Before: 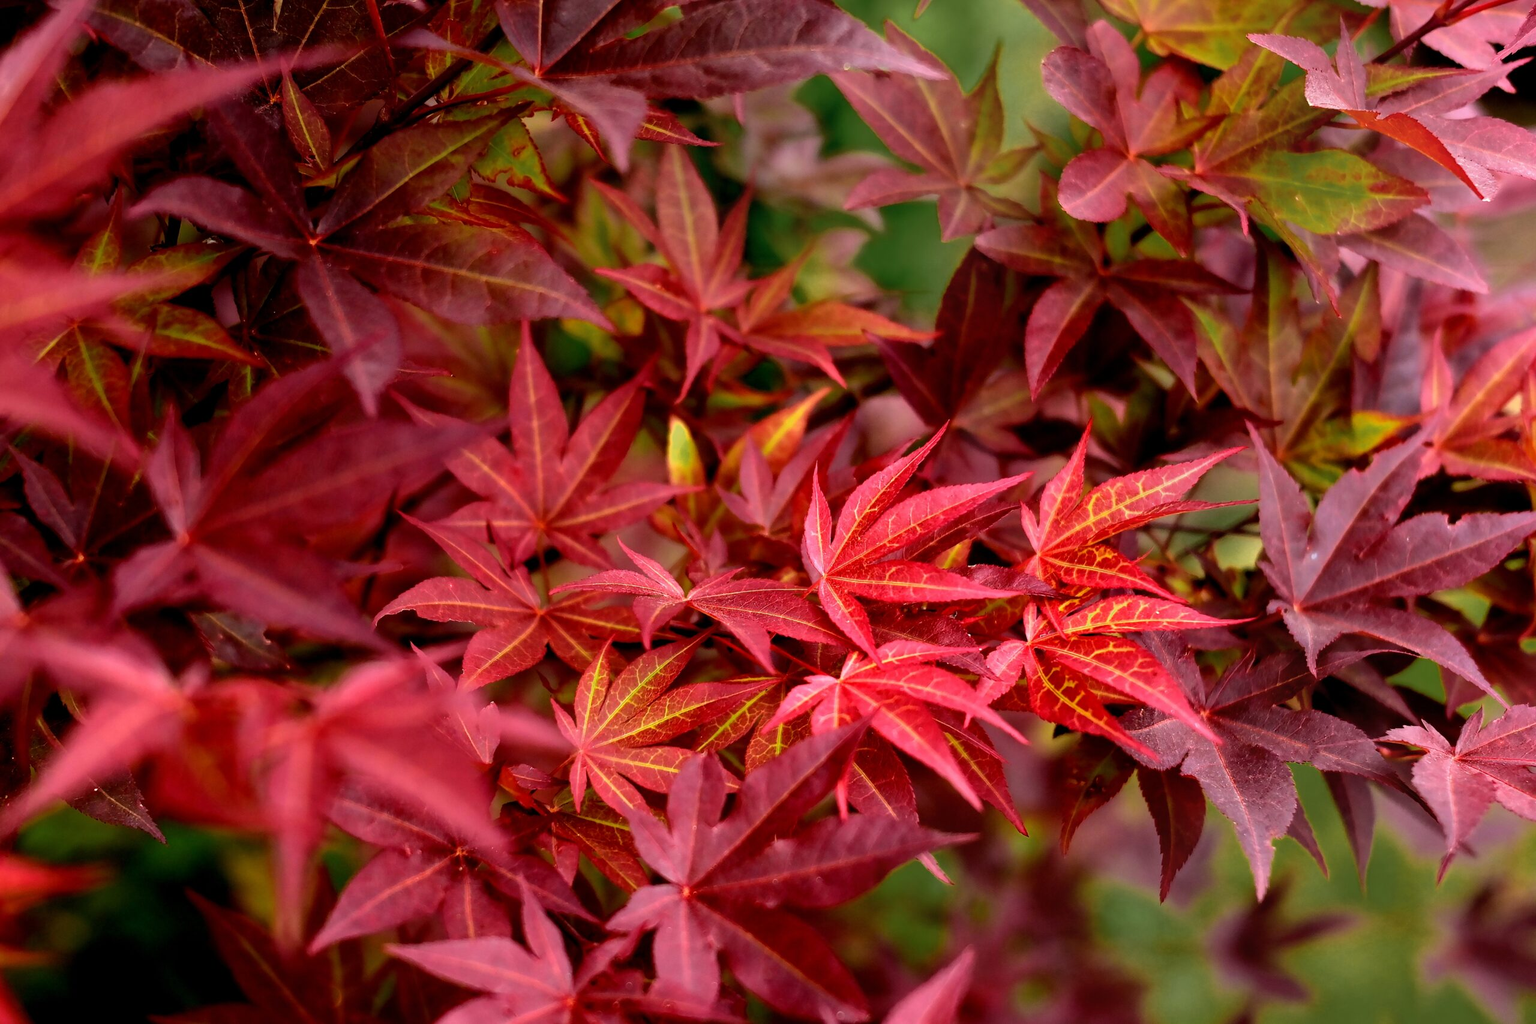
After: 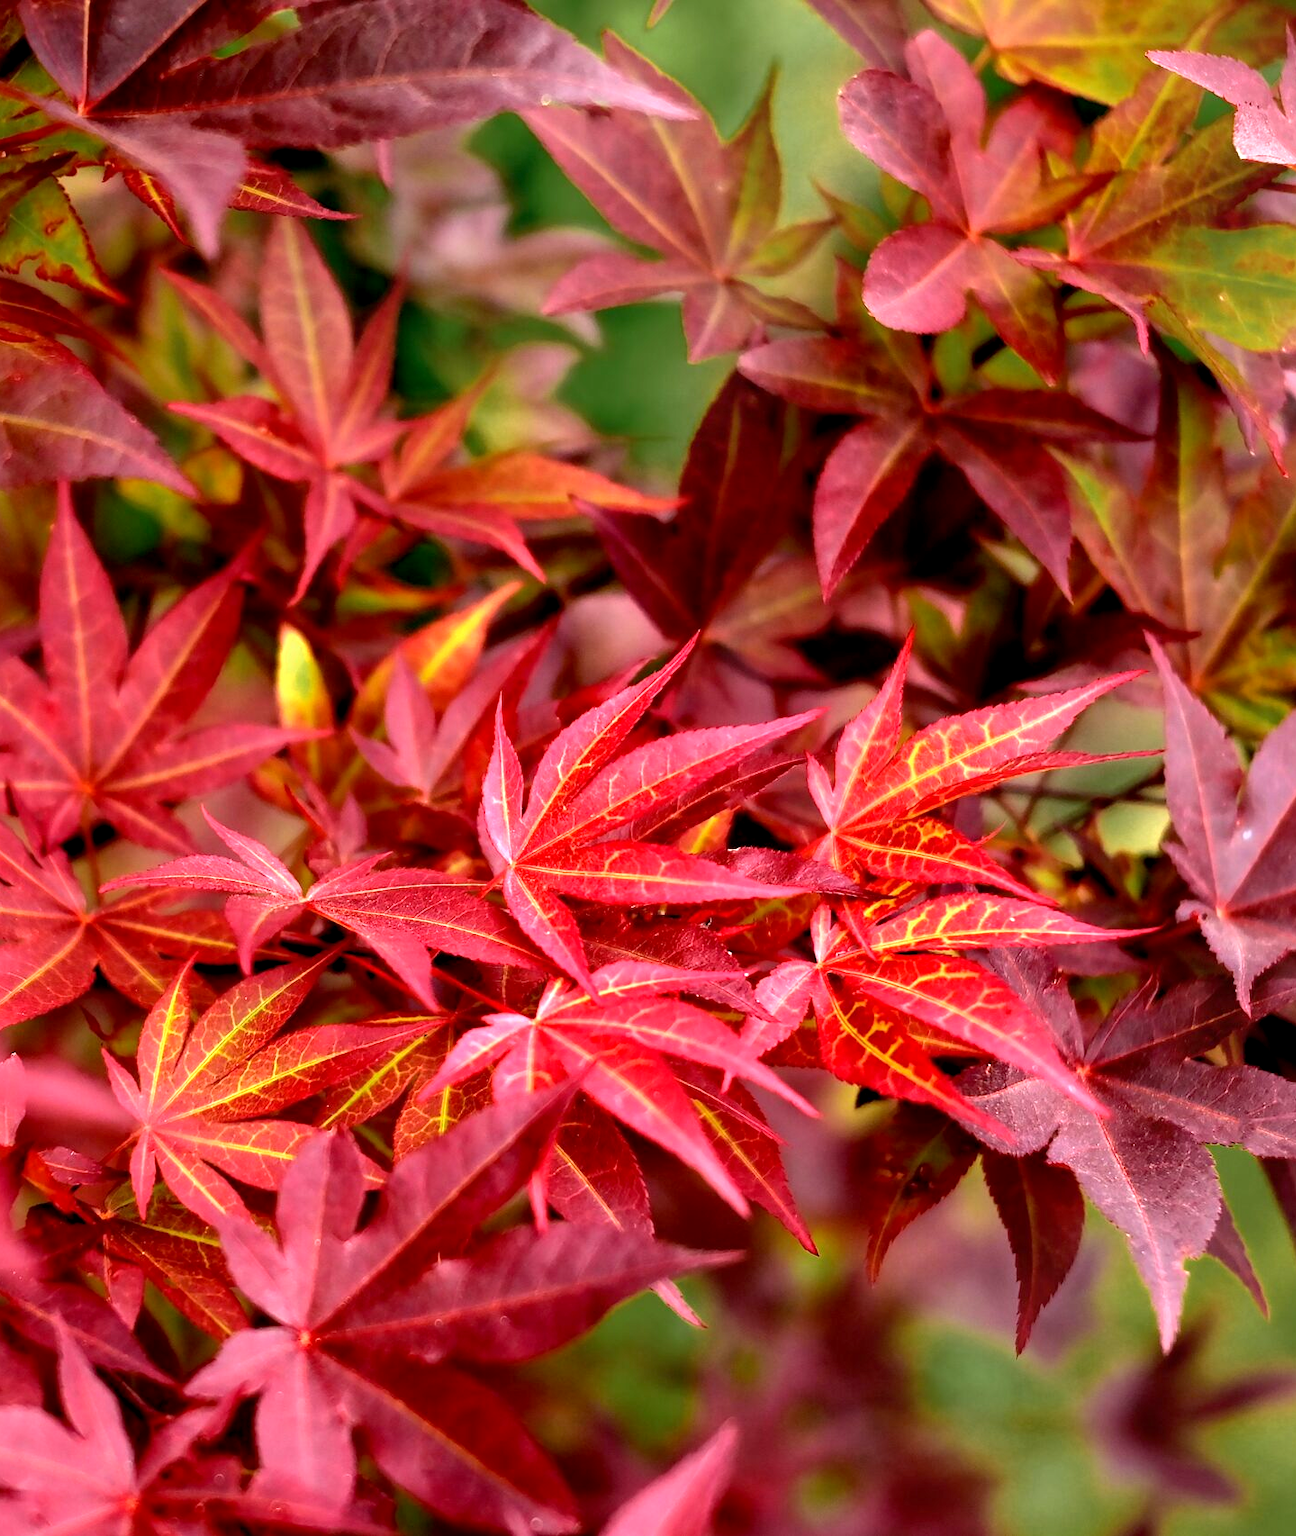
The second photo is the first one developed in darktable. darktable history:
crop: left 31.448%, top 0.021%, right 11.986%
exposure: black level correction 0.001, exposure 0.677 EV, compensate highlight preservation false
